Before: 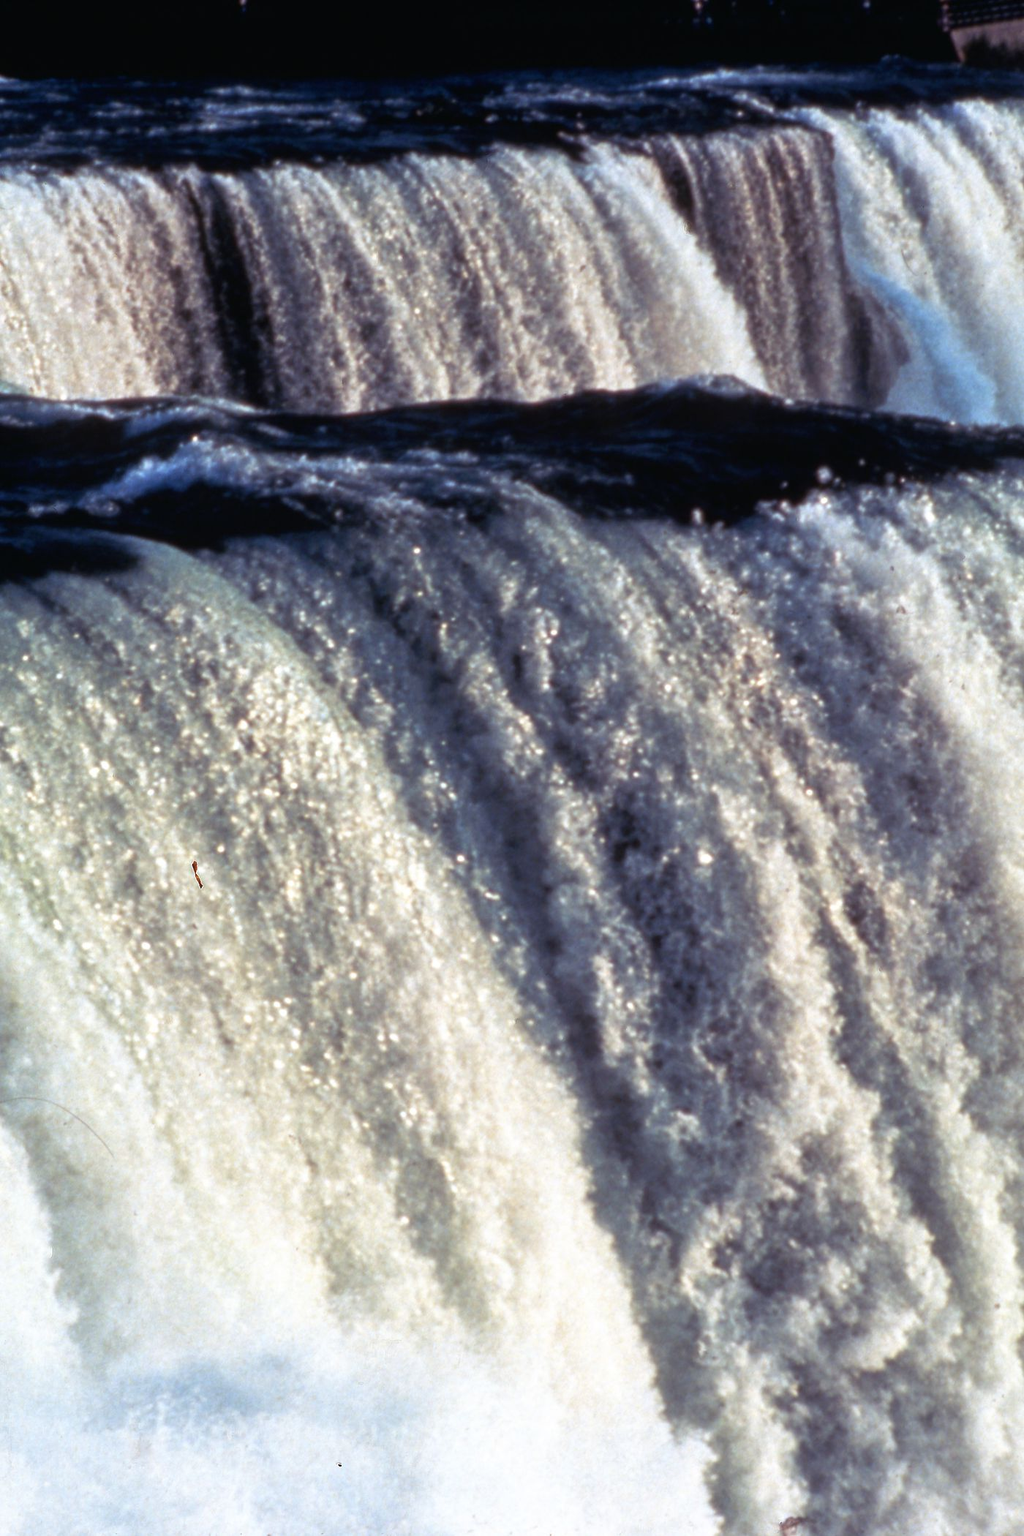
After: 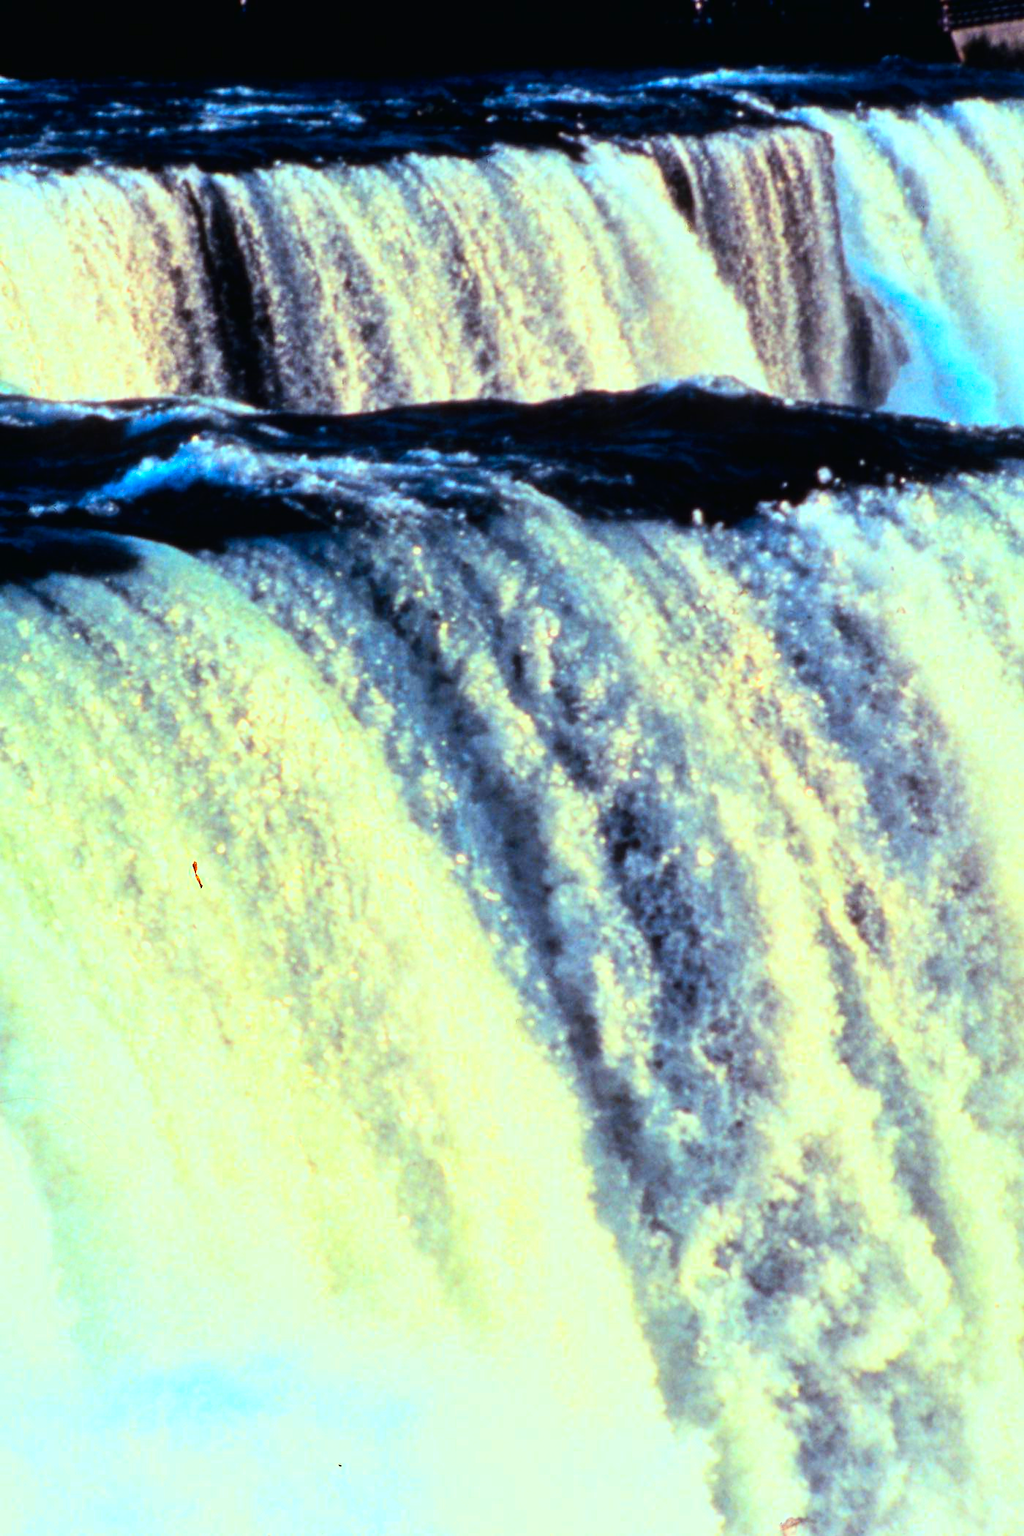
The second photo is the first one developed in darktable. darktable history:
color correction: highlights a* -11.12, highlights b* 9.93, saturation 1.72
base curve: curves: ch0 [(0, 0.003) (0.001, 0.002) (0.006, 0.004) (0.02, 0.022) (0.048, 0.086) (0.094, 0.234) (0.162, 0.431) (0.258, 0.629) (0.385, 0.8) (0.548, 0.918) (0.751, 0.988) (1, 1)]
